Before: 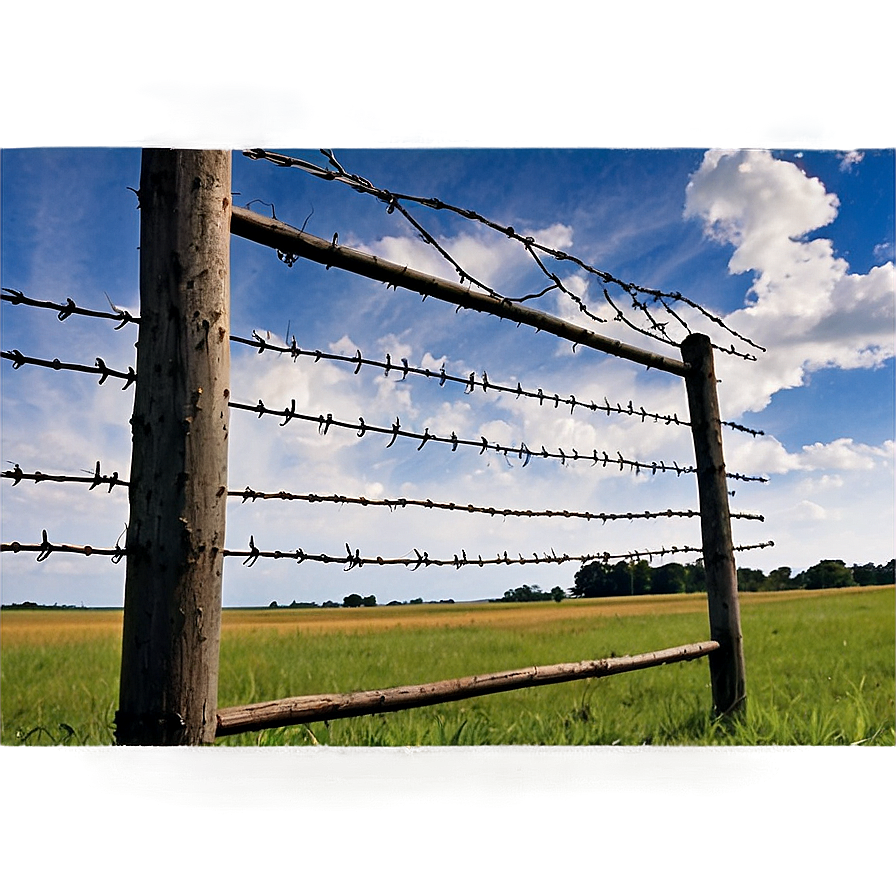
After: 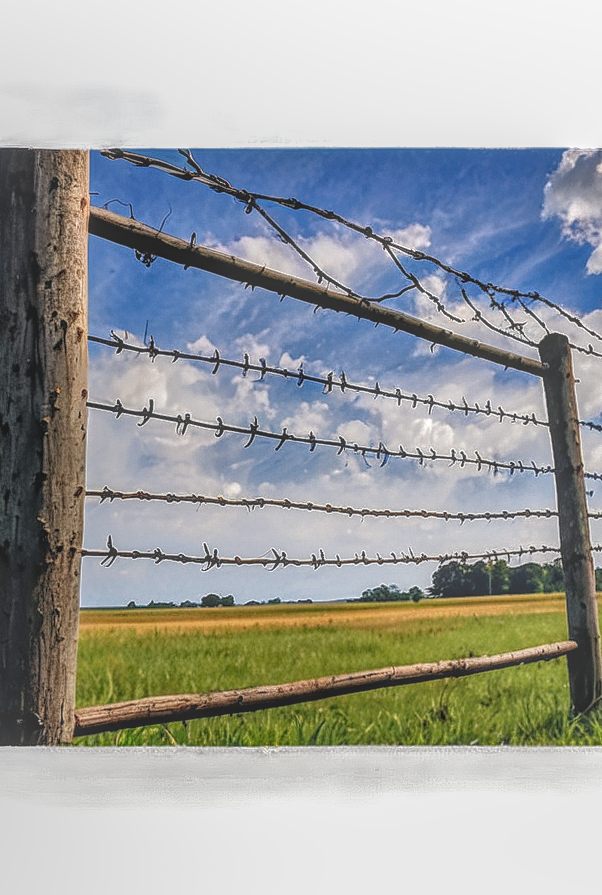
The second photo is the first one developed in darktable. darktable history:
crop and rotate: left 15.87%, right 16.884%
shadows and highlights: white point adjustment 0.117, highlights -70.55, soften with gaussian
local contrast: highlights 20%, shadows 23%, detail 200%, midtone range 0.2
